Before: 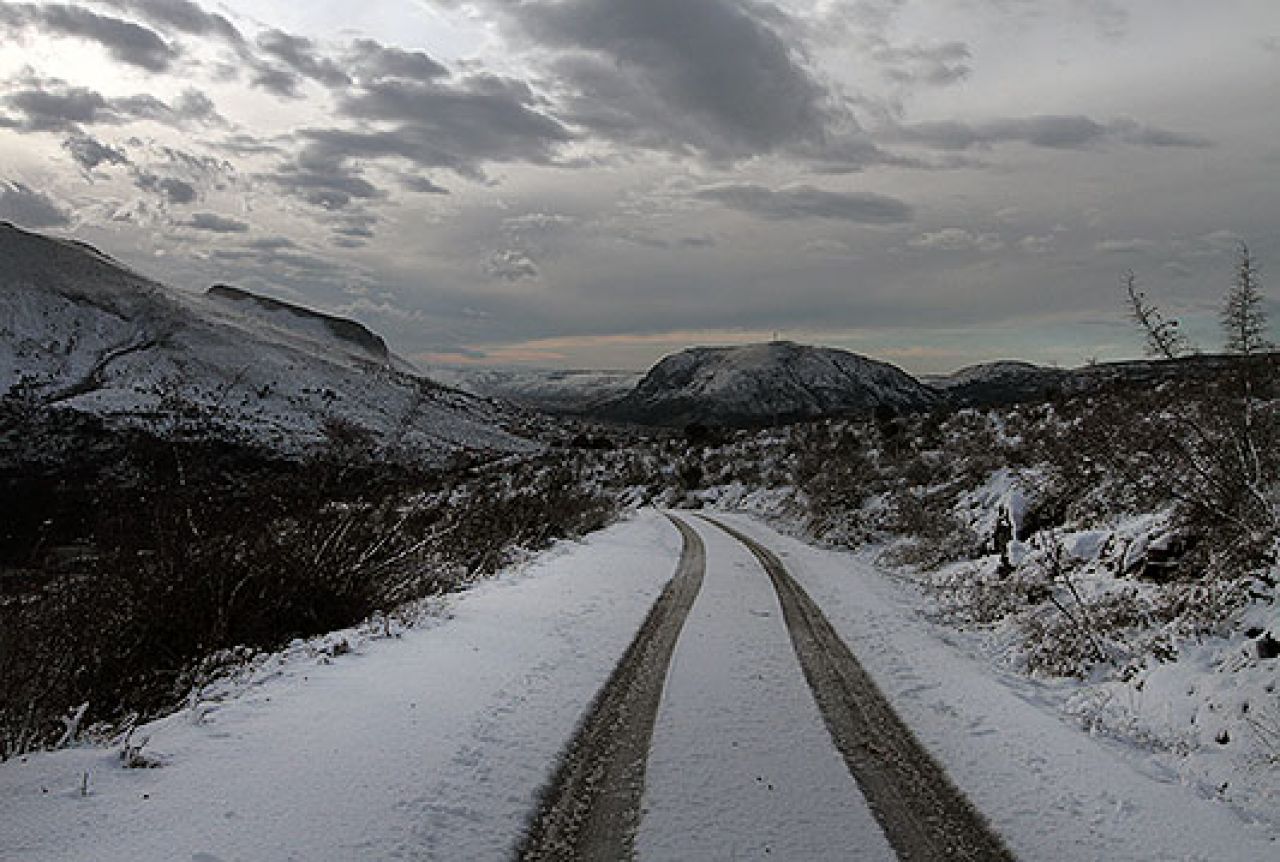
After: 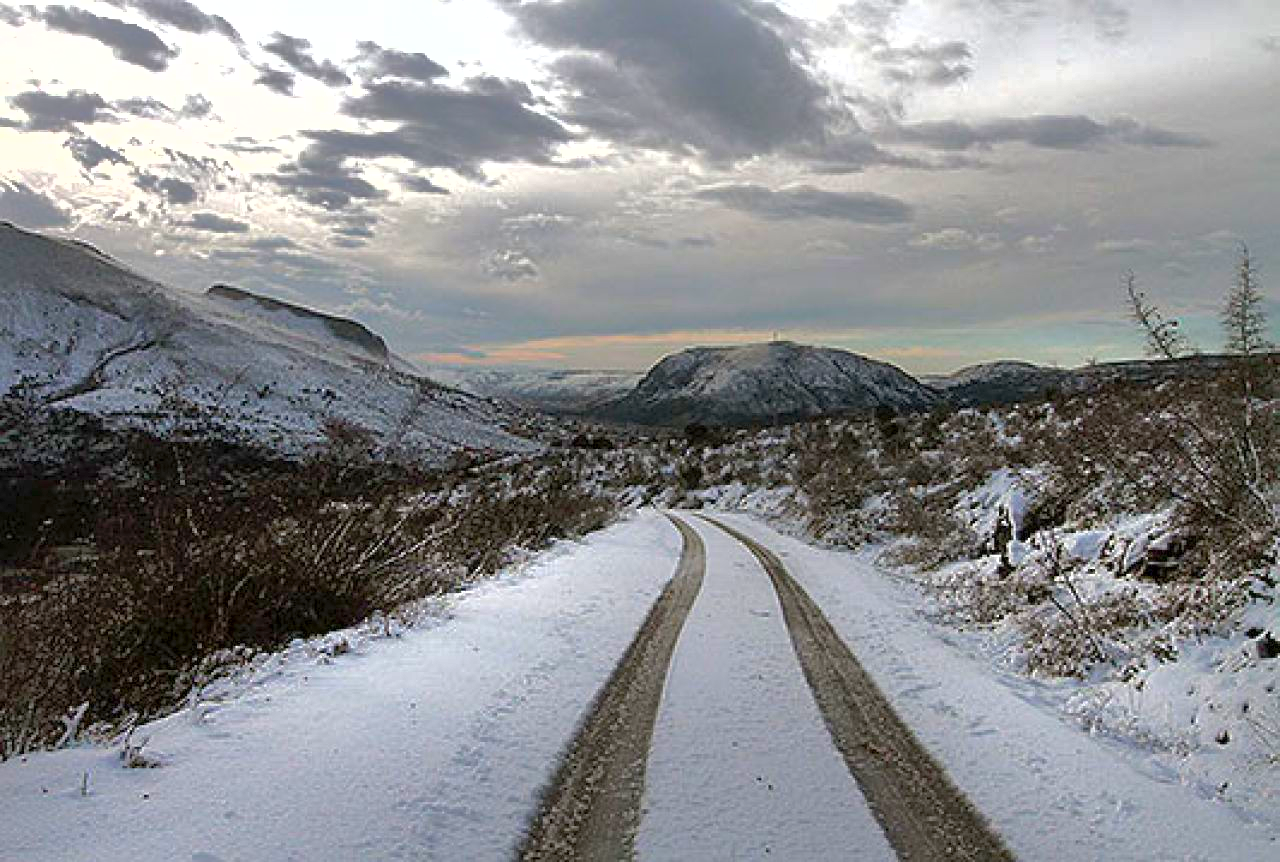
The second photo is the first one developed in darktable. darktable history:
exposure: exposure 0.949 EV, compensate highlight preservation false
color balance rgb: perceptual saturation grading › global saturation 19.79%, global vibrance 39.664%
shadows and highlights: highlights -59.75, shadows color adjustment 99.16%, highlights color adjustment 0.4%
